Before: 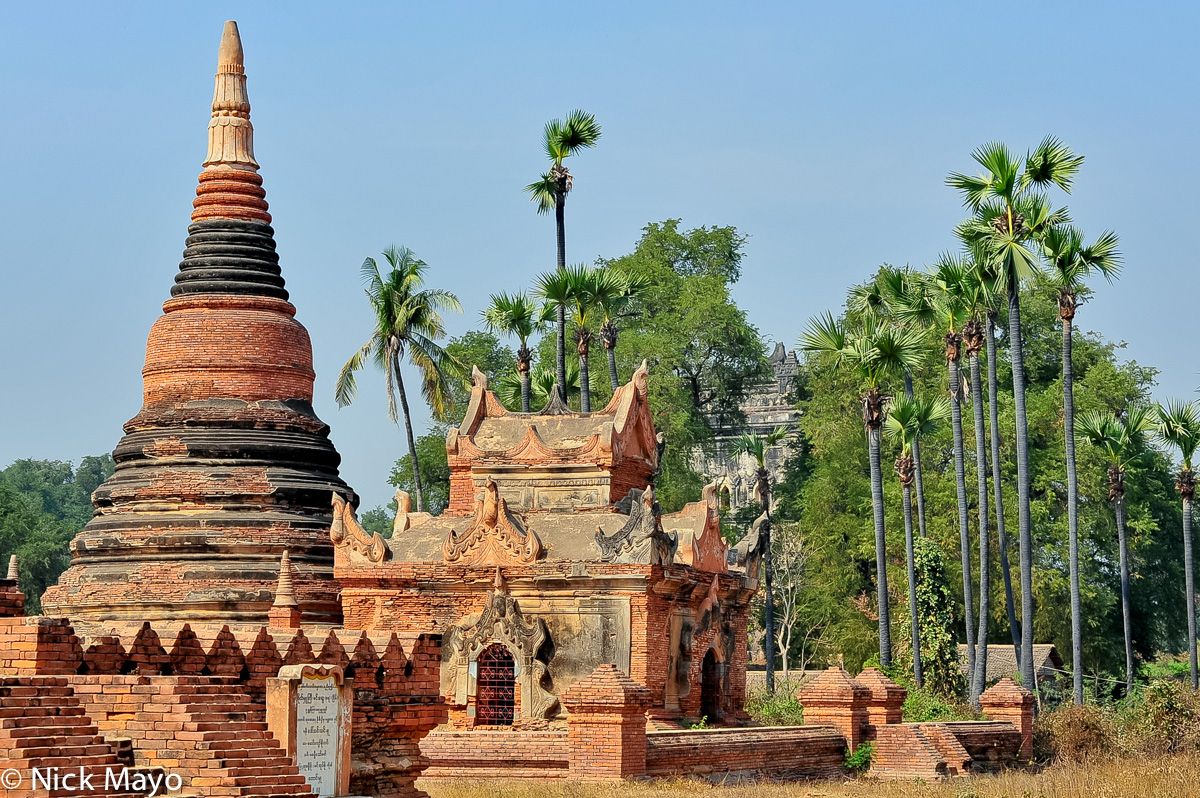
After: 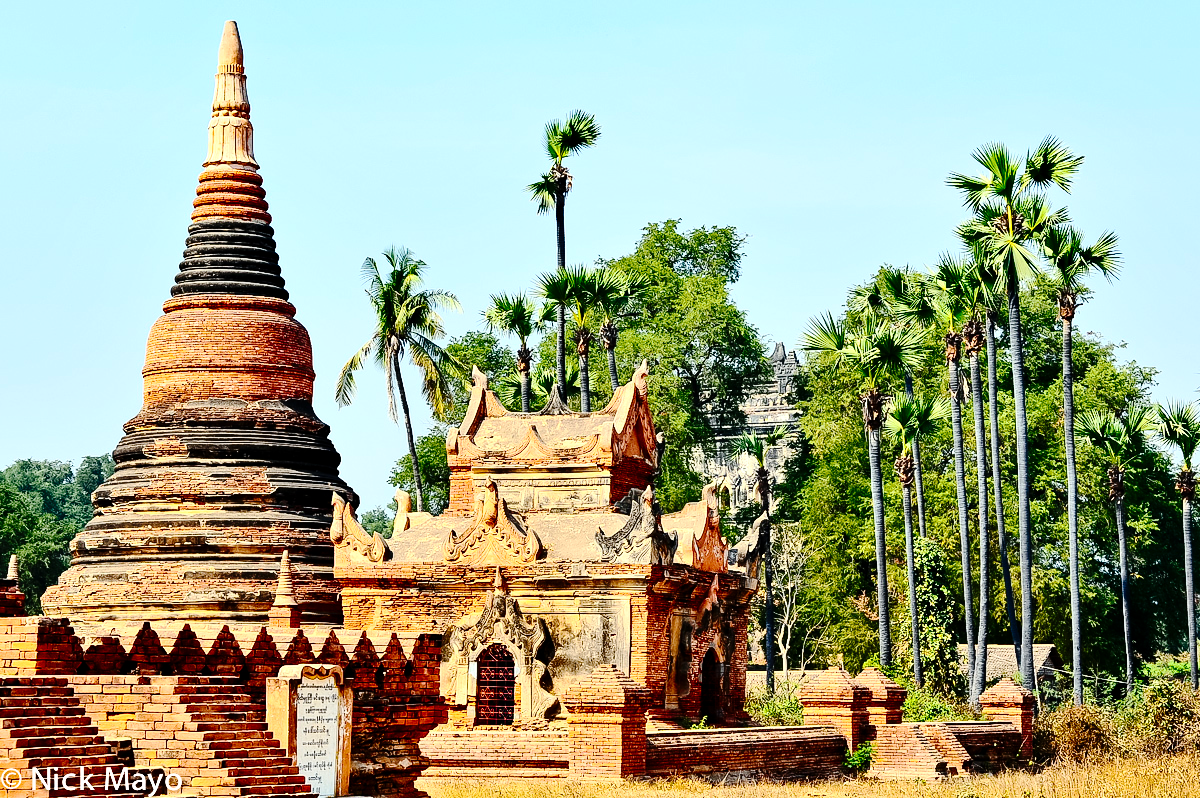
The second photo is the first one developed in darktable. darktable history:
color balance rgb: perceptual saturation grading › global saturation 30.219%, perceptual brilliance grading › highlights 20.11%, perceptual brilliance grading › mid-tones 20.94%, perceptual brilliance grading › shadows -20.502%
contrast brightness saturation: contrast 0.278
tone curve: curves: ch0 [(0, 0) (0.003, 0.001) (0.011, 0.008) (0.025, 0.015) (0.044, 0.025) (0.069, 0.037) (0.1, 0.056) (0.136, 0.091) (0.177, 0.157) (0.224, 0.231) (0.277, 0.319) (0.335, 0.4) (0.399, 0.493) (0.468, 0.571) (0.543, 0.645) (0.623, 0.706) (0.709, 0.77) (0.801, 0.838) (0.898, 0.918) (1, 1)], preserve colors none
